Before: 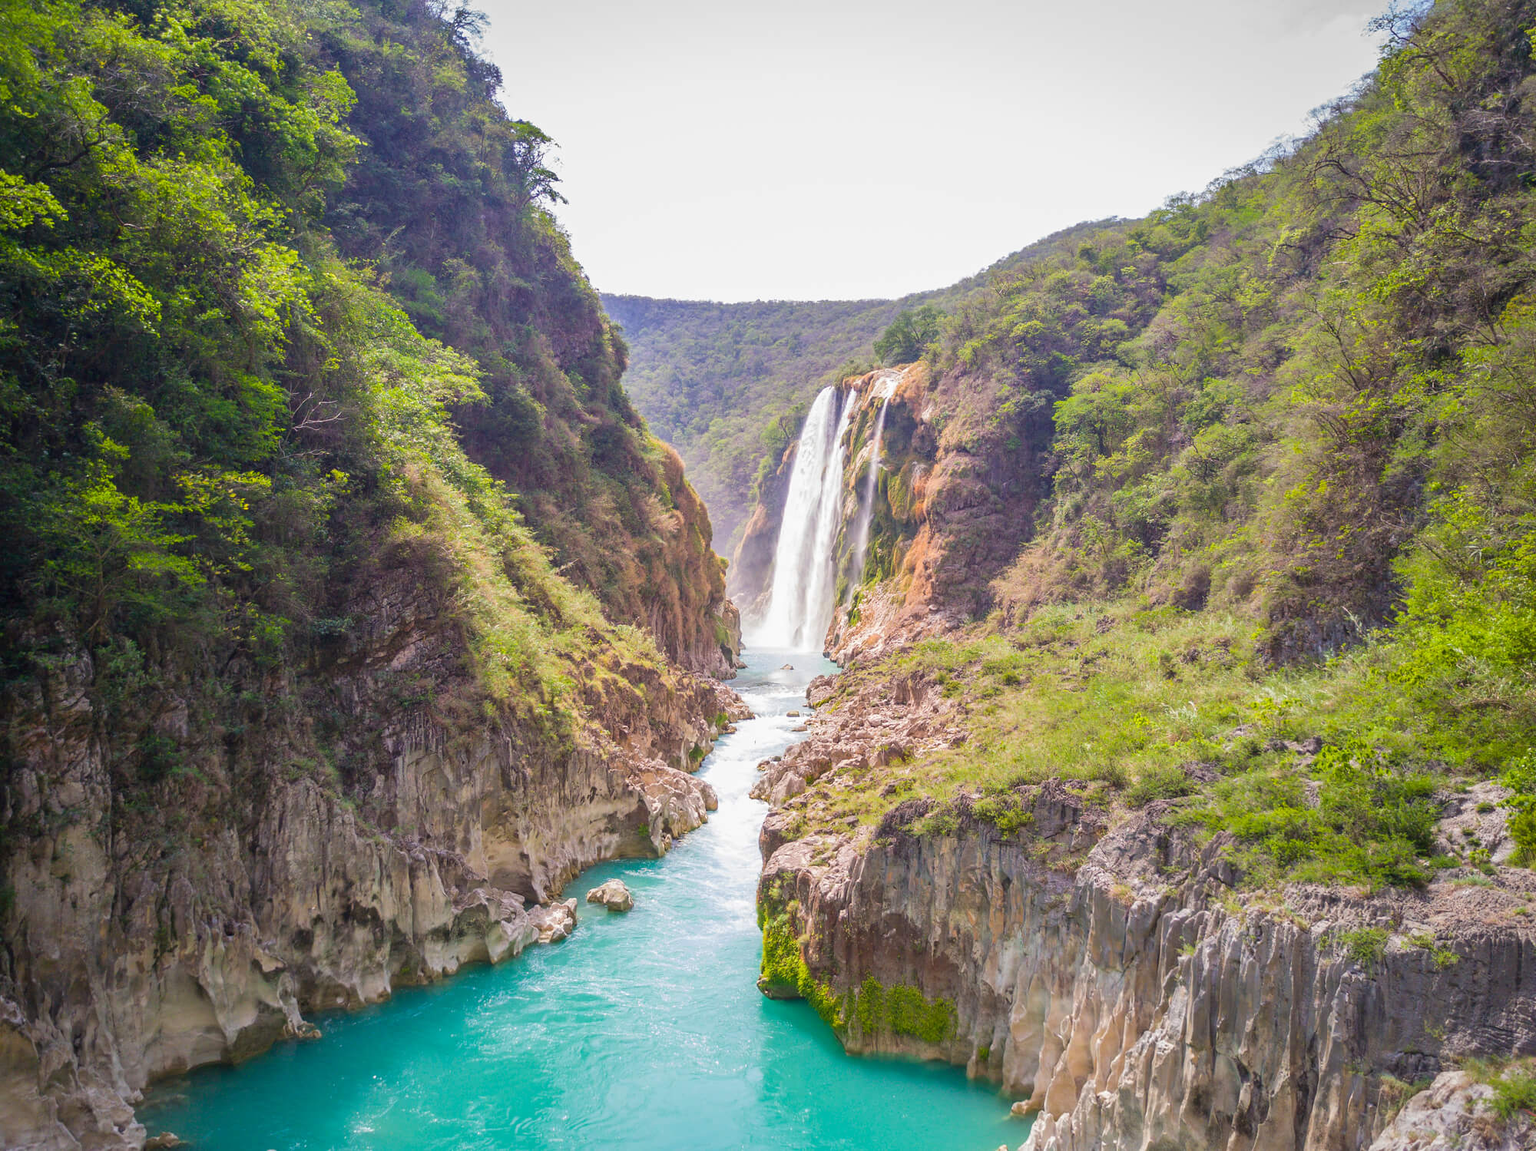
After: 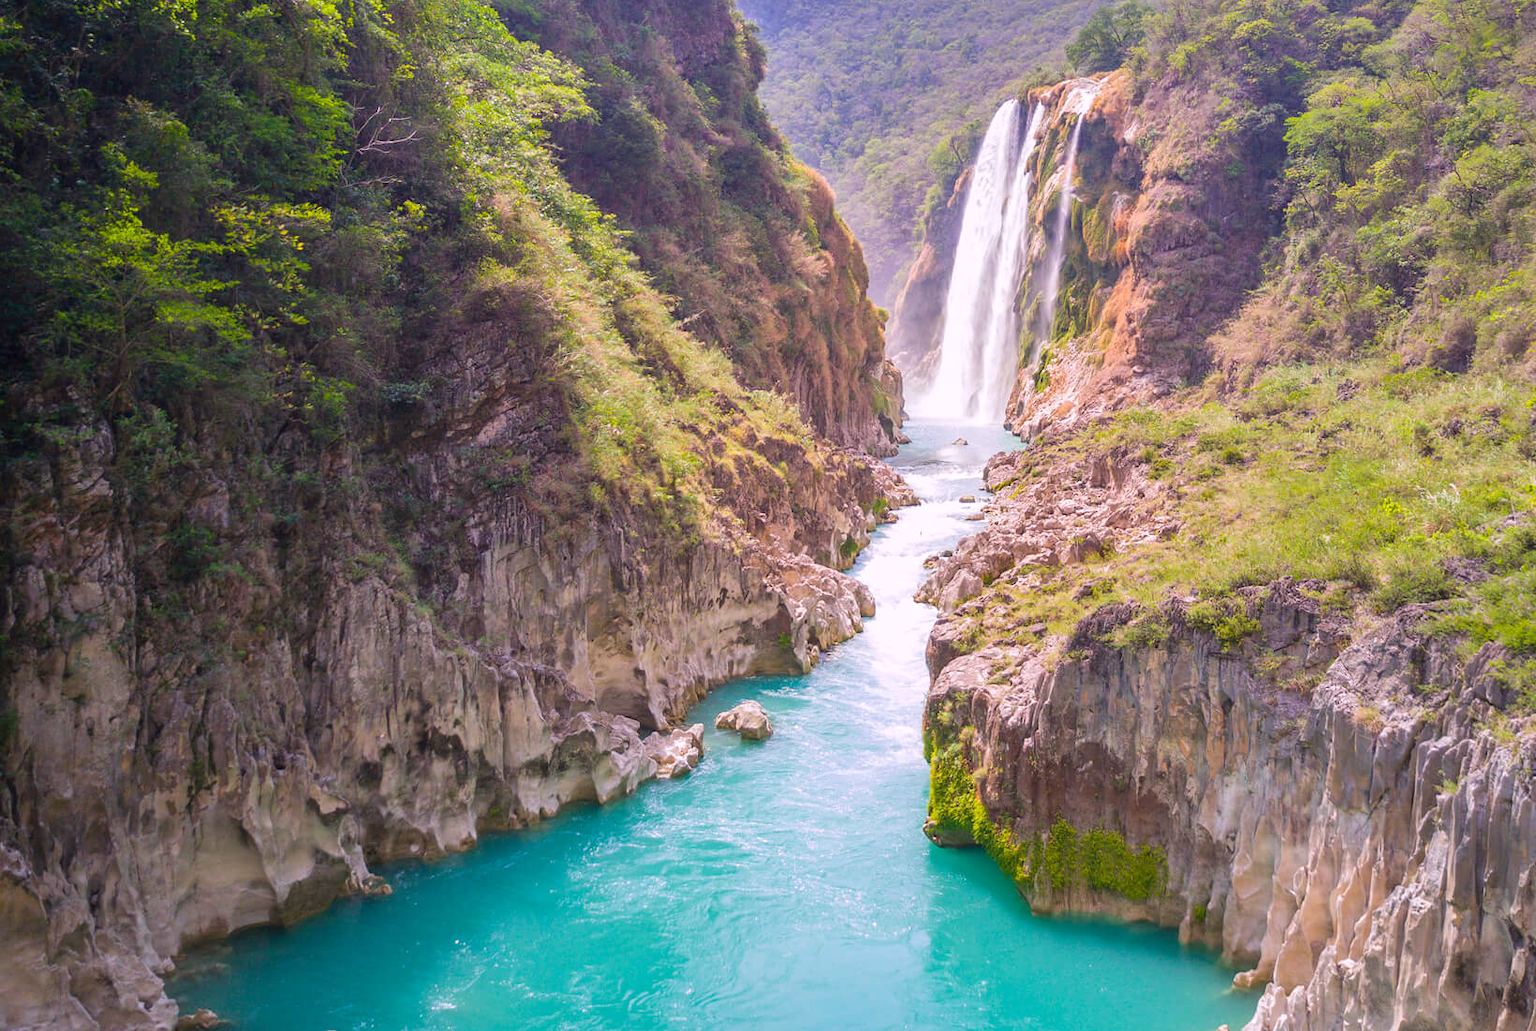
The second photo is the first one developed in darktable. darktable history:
white balance: red 1.05, blue 1.072
crop: top 26.531%, right 17.959%
